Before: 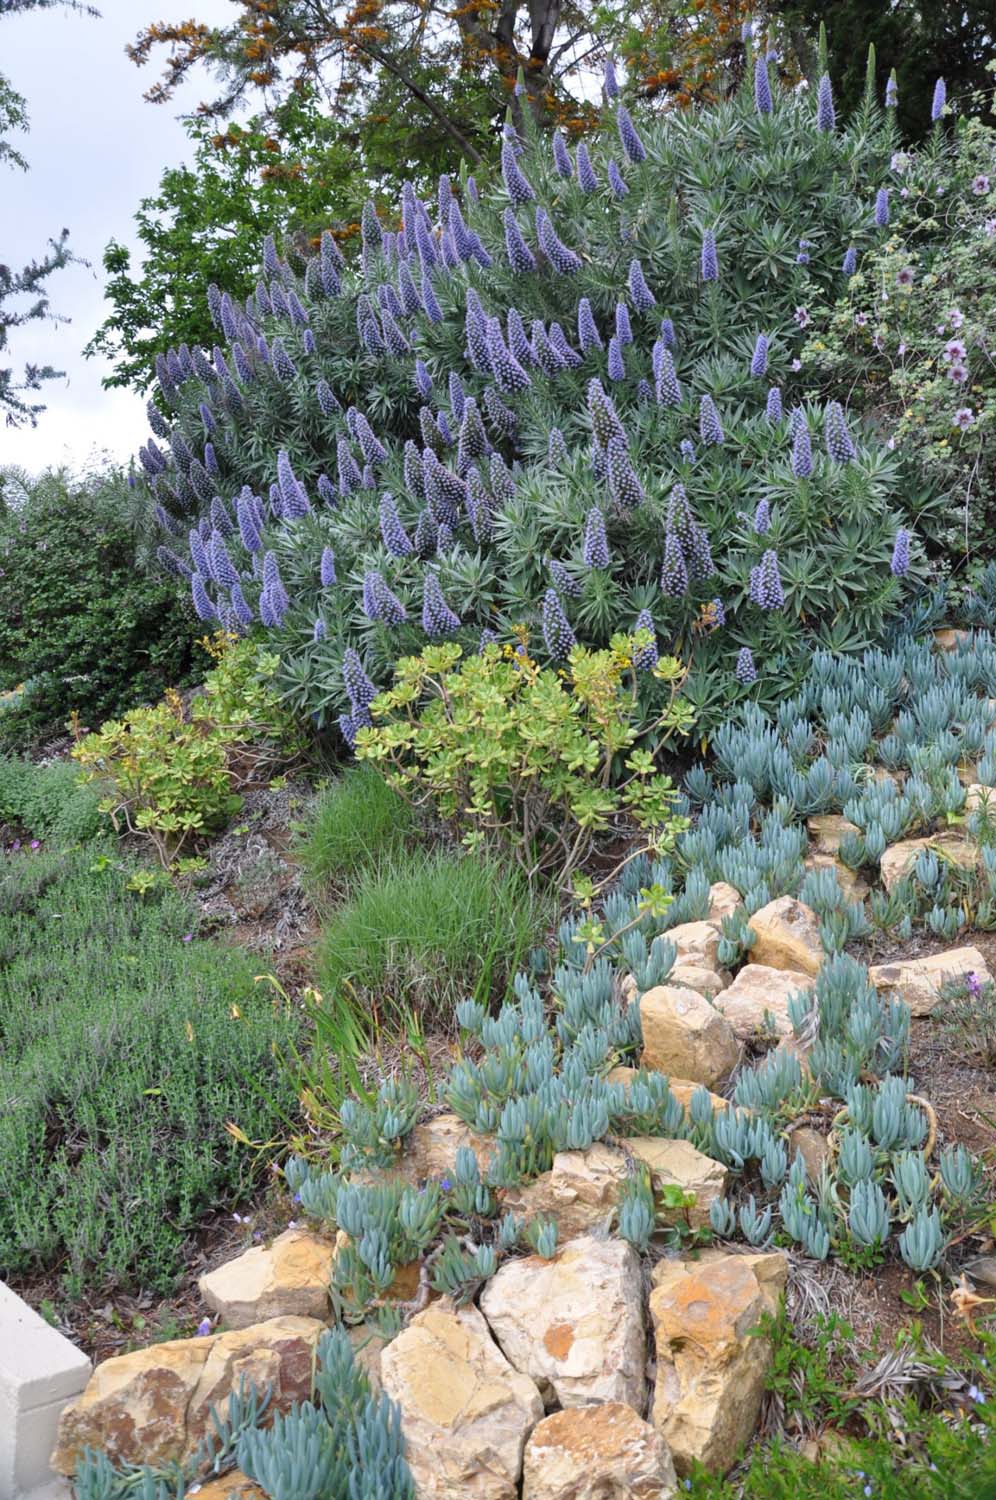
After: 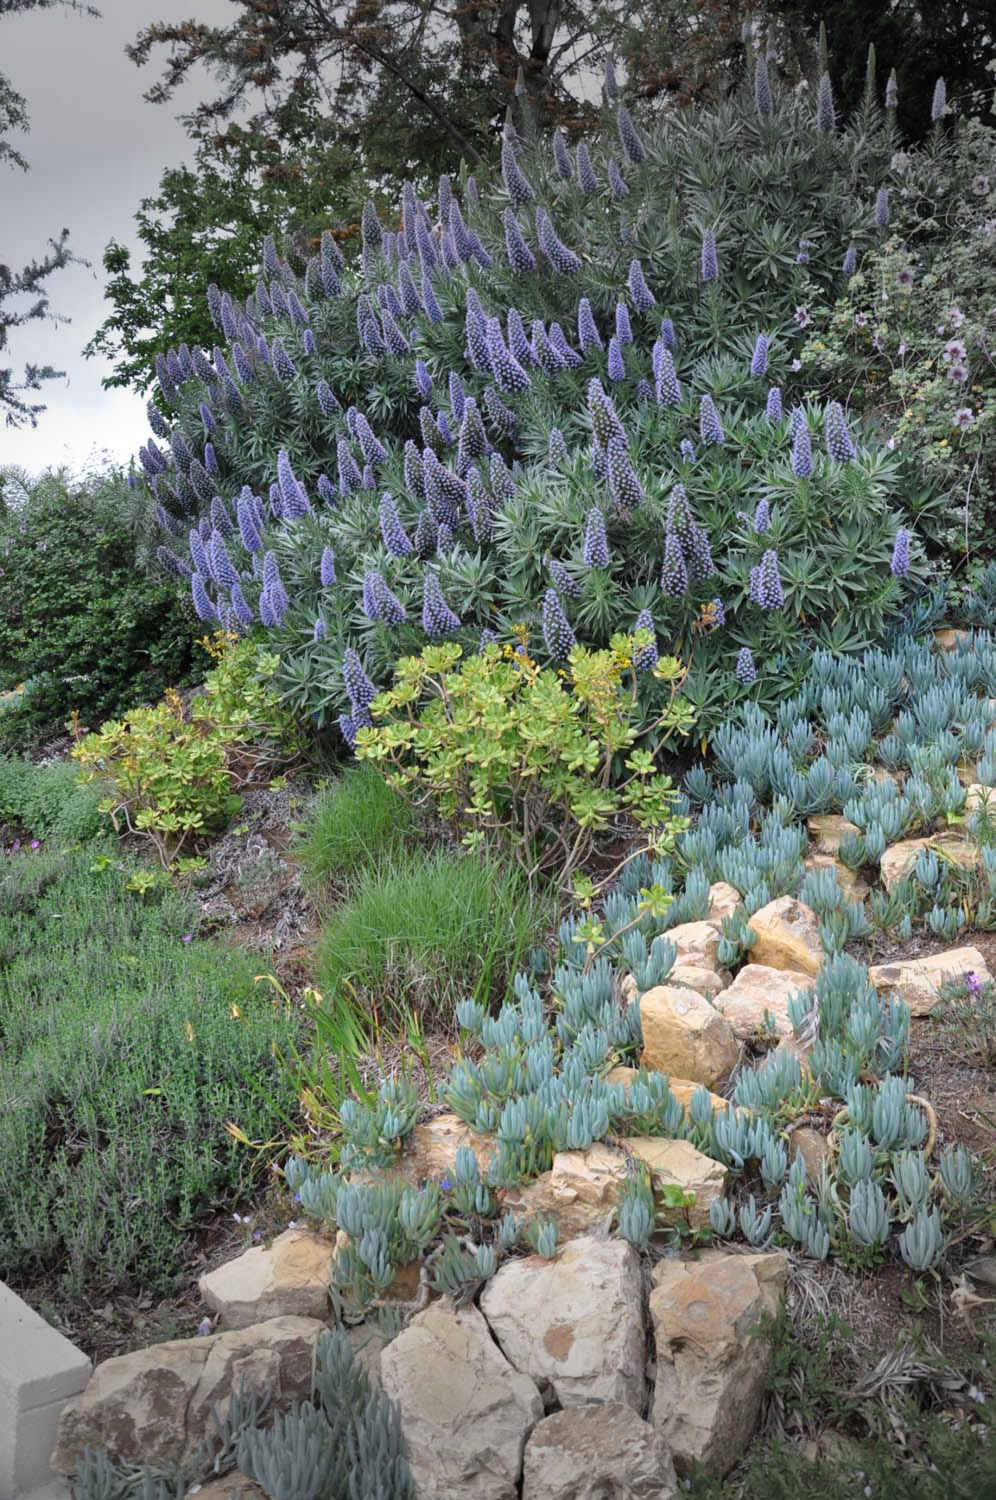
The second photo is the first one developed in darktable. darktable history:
tone equalizer: on, module defaults
vignetting: fall-off start 79.43%, saturation -0.649, width/height ratio 1.327, unbound false
